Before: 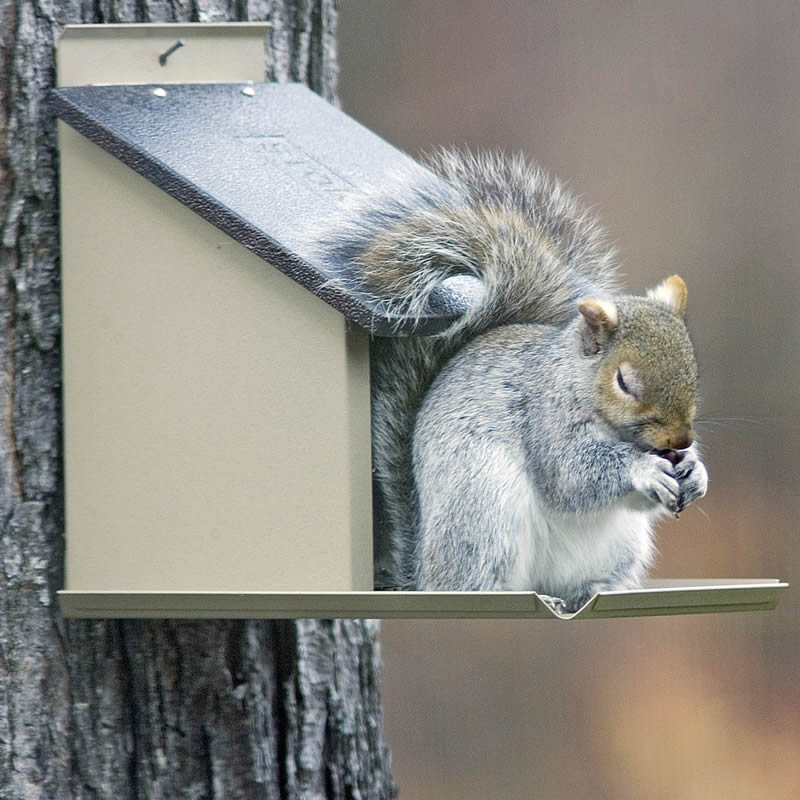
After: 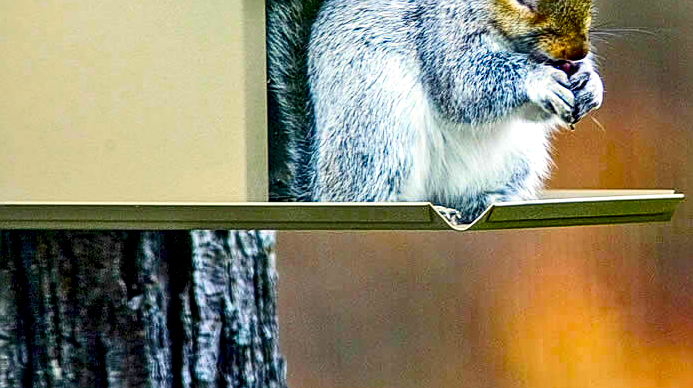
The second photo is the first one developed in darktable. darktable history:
sharpen: on, module defaults
color balance rgb: global offset › luminance -1.015%, perceptual saturation grading › global saturation 30.661%, global vibrance 16.482%, saturation formula JzAzBz (2021)
local contrast: highlights 29%, detail 150%
contrast brightness saturation: contrast 0.268, brightness 0.016, saturation 0.866
crop and rotate: left 13.298%, top 48.675%, bottom 2.781%
